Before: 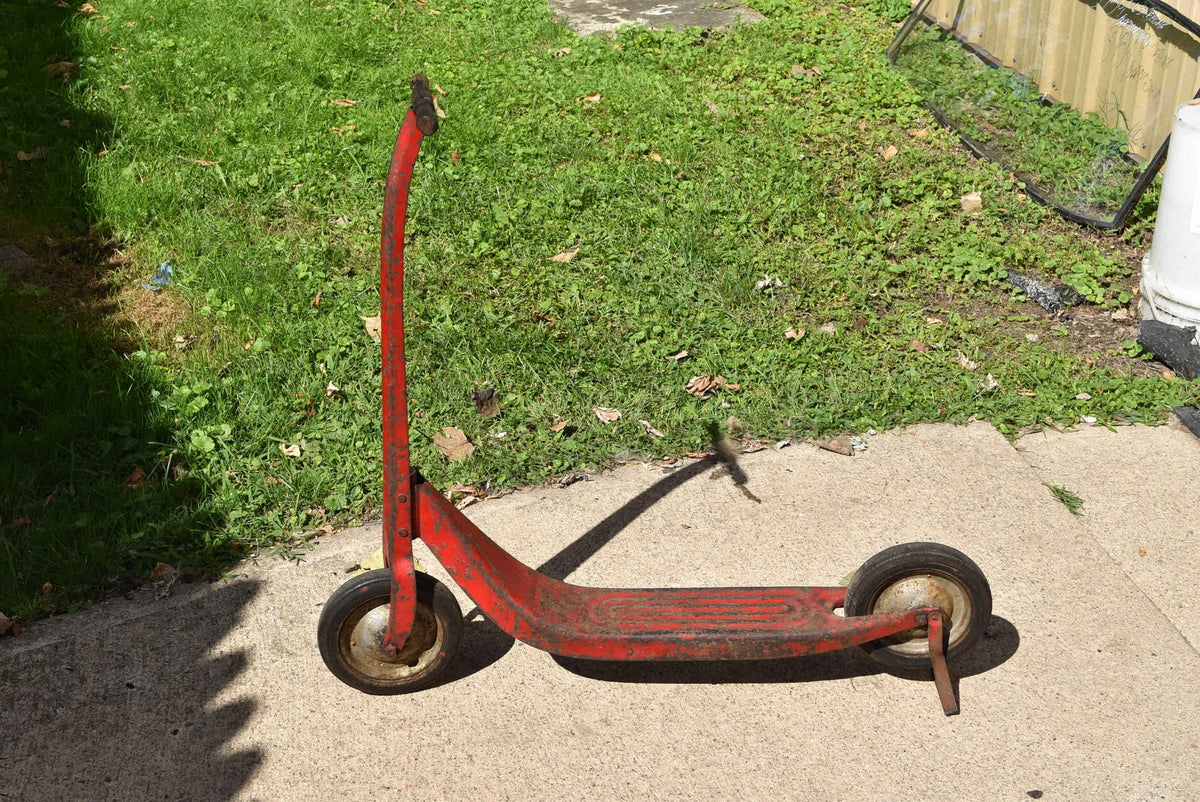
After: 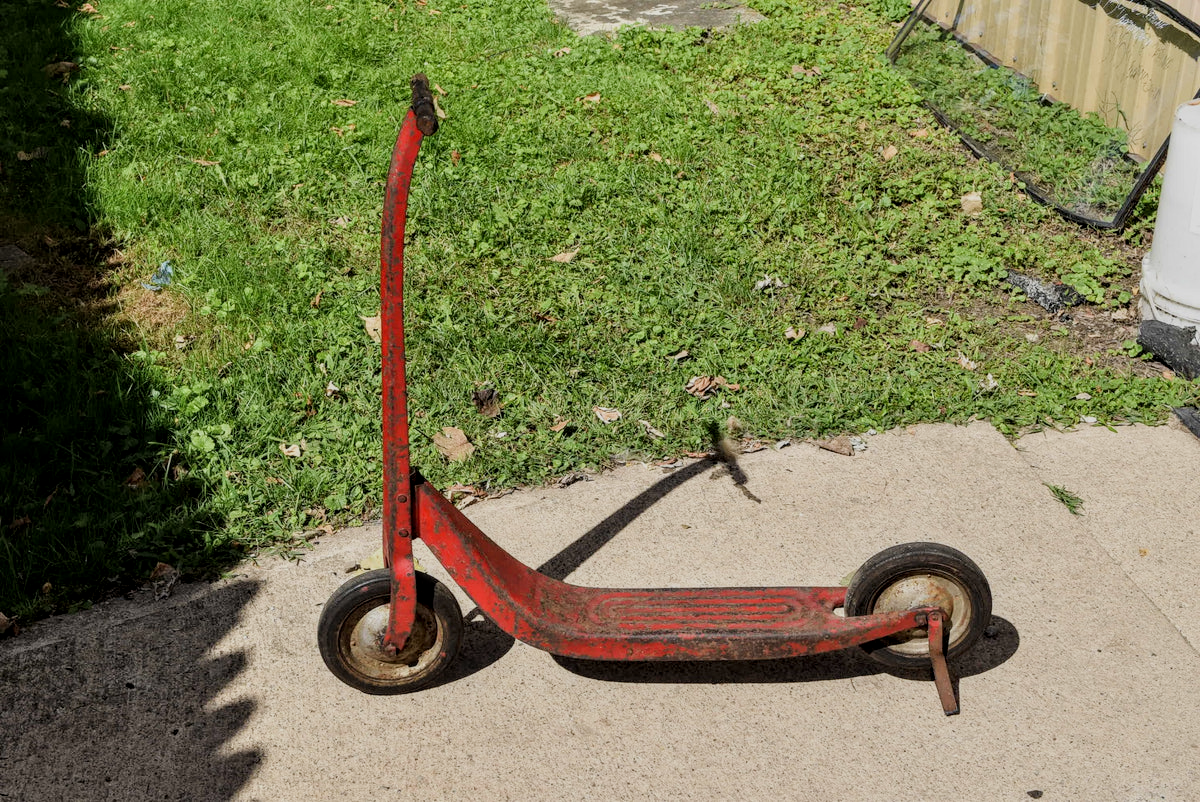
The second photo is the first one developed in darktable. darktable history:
local contrast: detail 130%
filmic rgb: black relative exposure -7.65 EV, white relative exposure 4.56 EV, hardness 3.61, iterations of high-quality reconstruction 0
